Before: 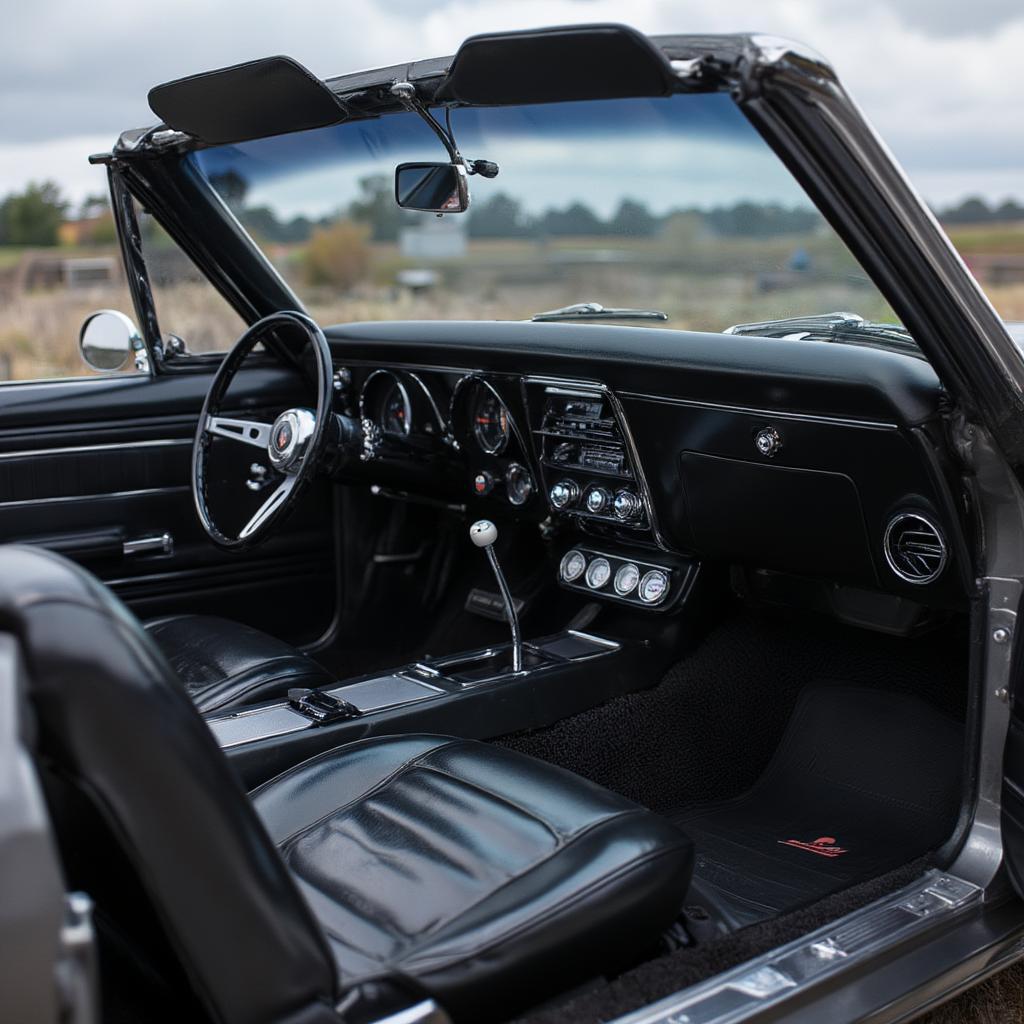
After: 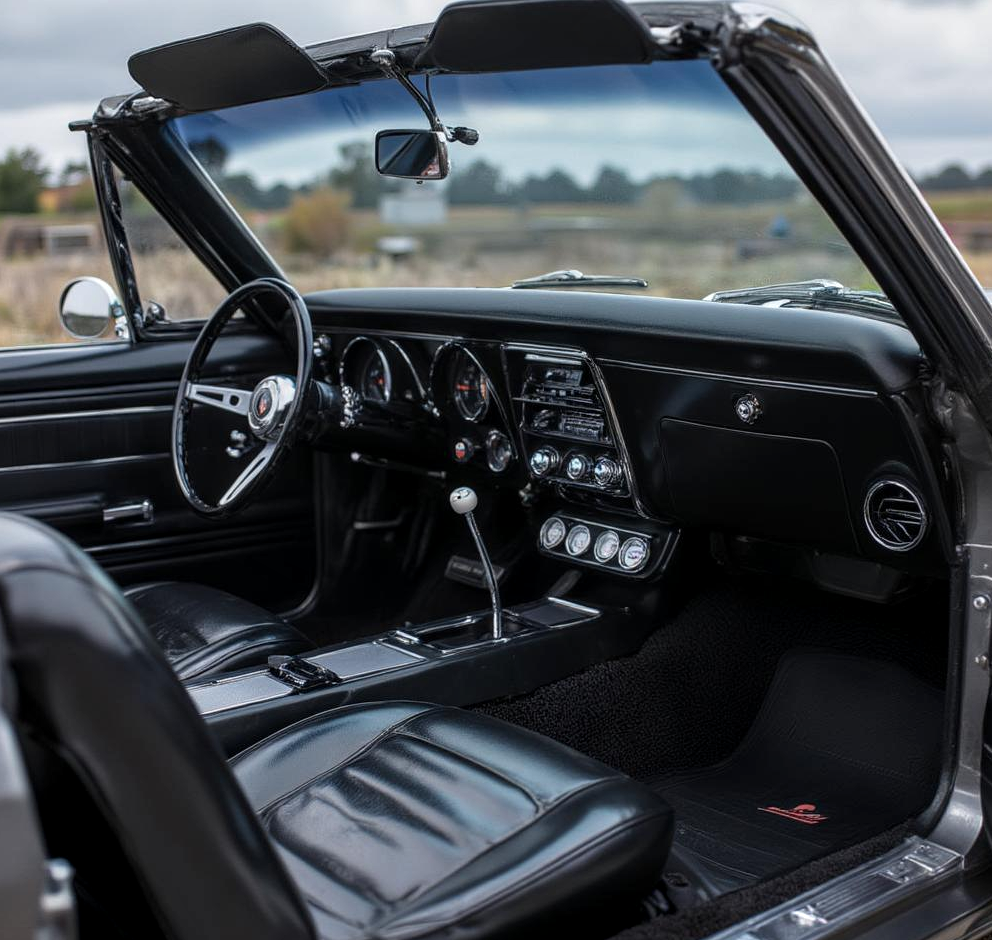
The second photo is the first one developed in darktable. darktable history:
crop: left 1.964%, top 3.251%, right 1.122%, bottom 4.933%
local contrast: on, module defaults
